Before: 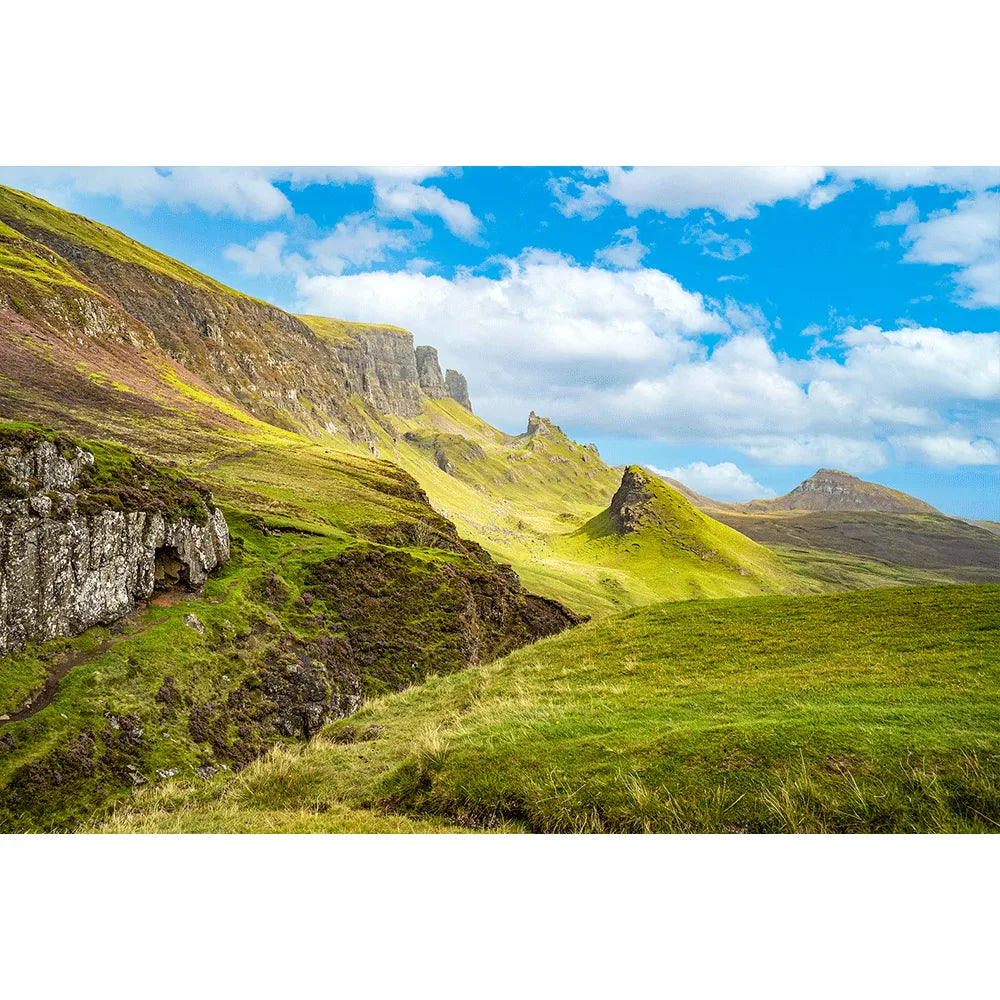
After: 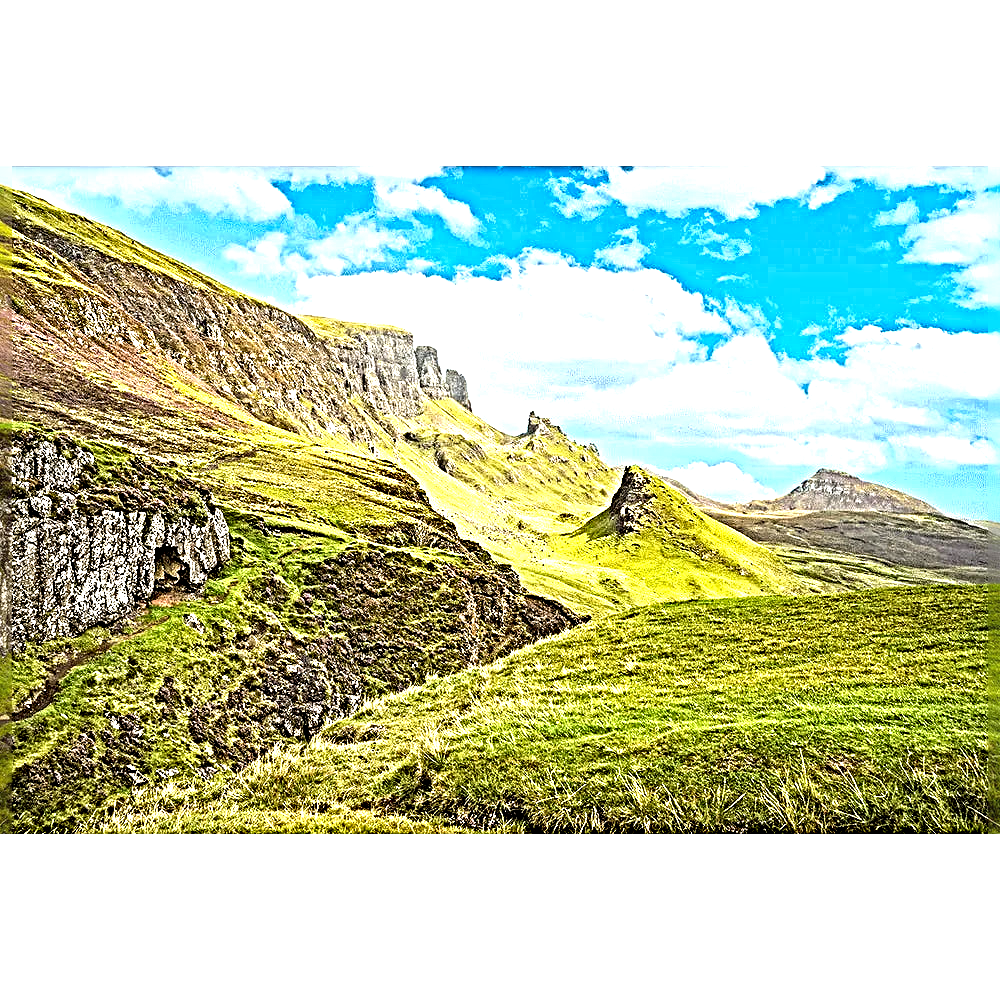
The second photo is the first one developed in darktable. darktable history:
sharpen: radius 6.297, amount 1.817, threshold 0.043
exposure: black level correction 0, exposure 0.93 EV, compensate exposure bias true, compensate highlight preservation false
